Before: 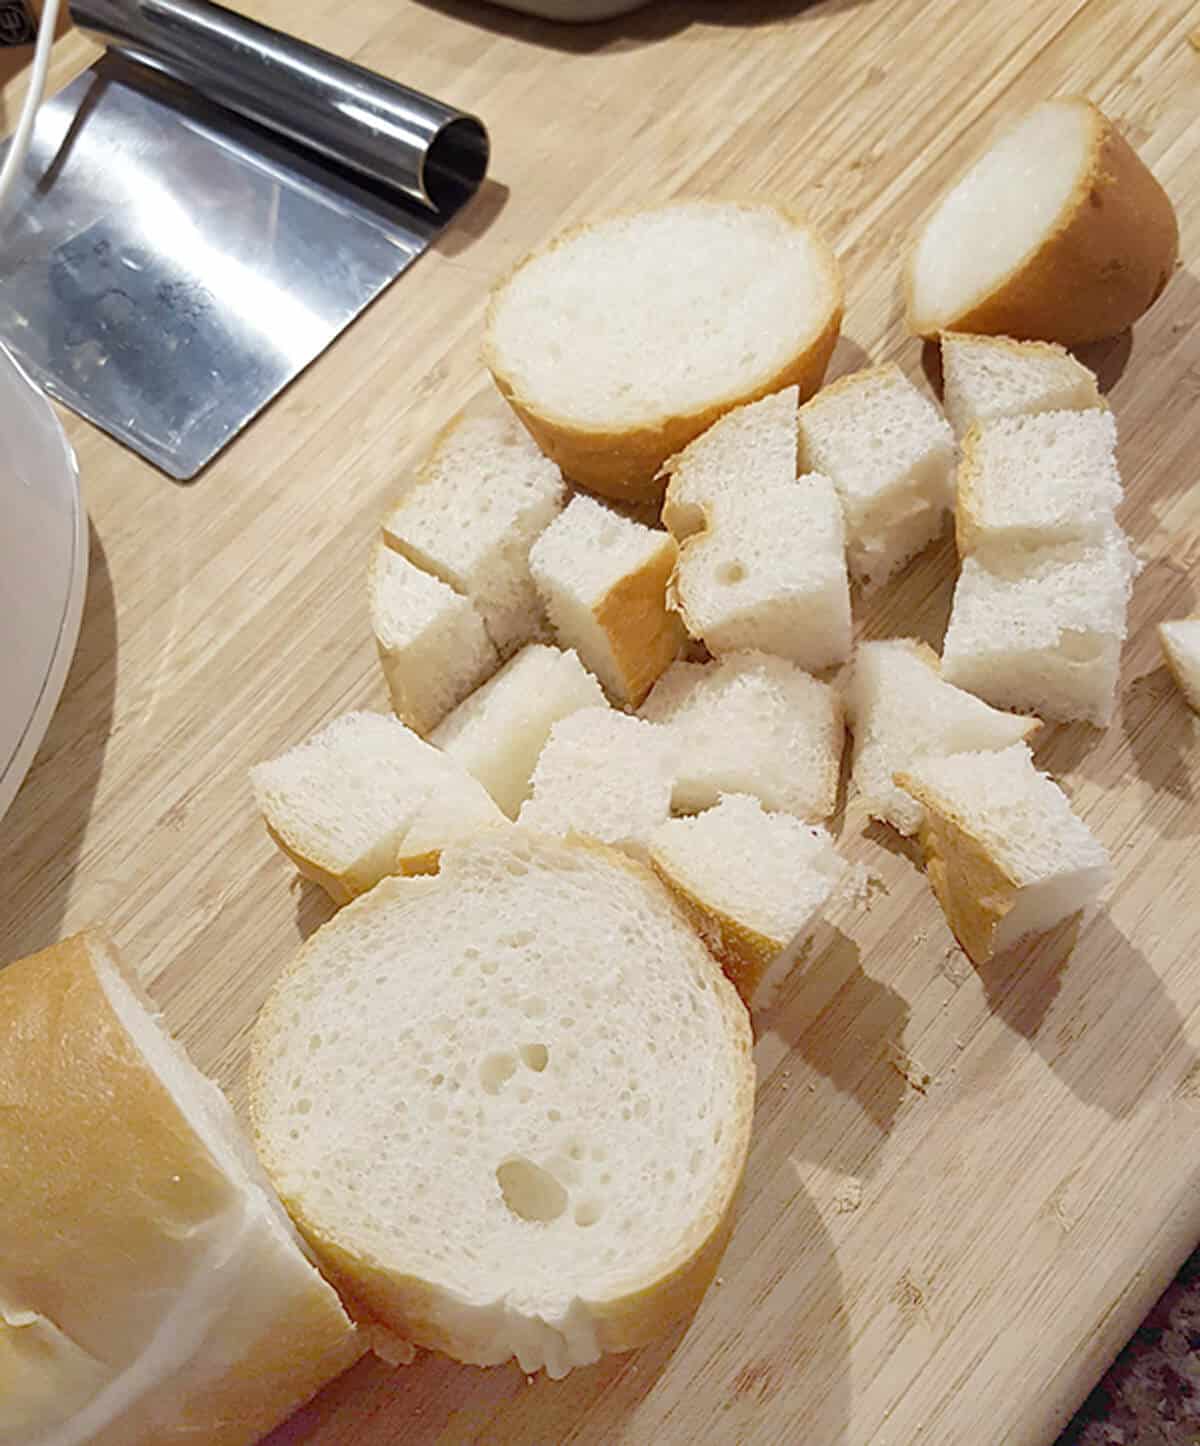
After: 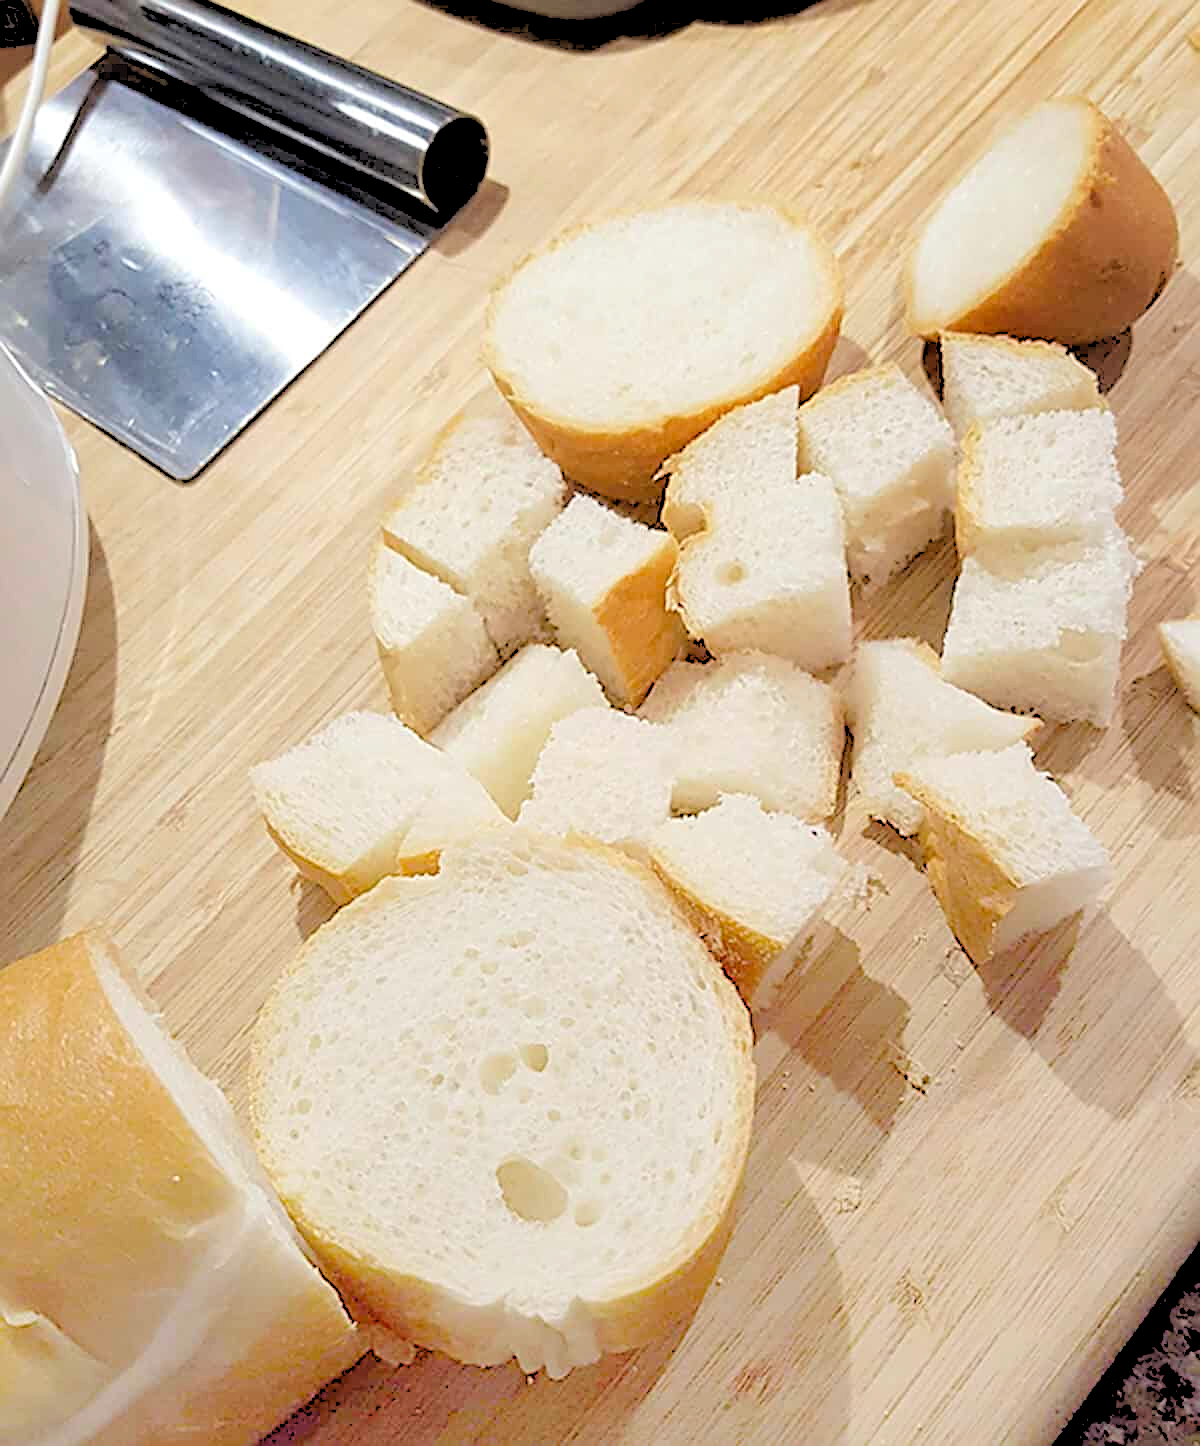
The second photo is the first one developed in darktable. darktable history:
rgb levels: levels [[0.027, 0.429, 0.996], [0, 0.5, 1], [0, 0.5, 1]]
contrast brightness saturation: contrast 0.04, saturation 0.07
sharpen: on, module defaults
